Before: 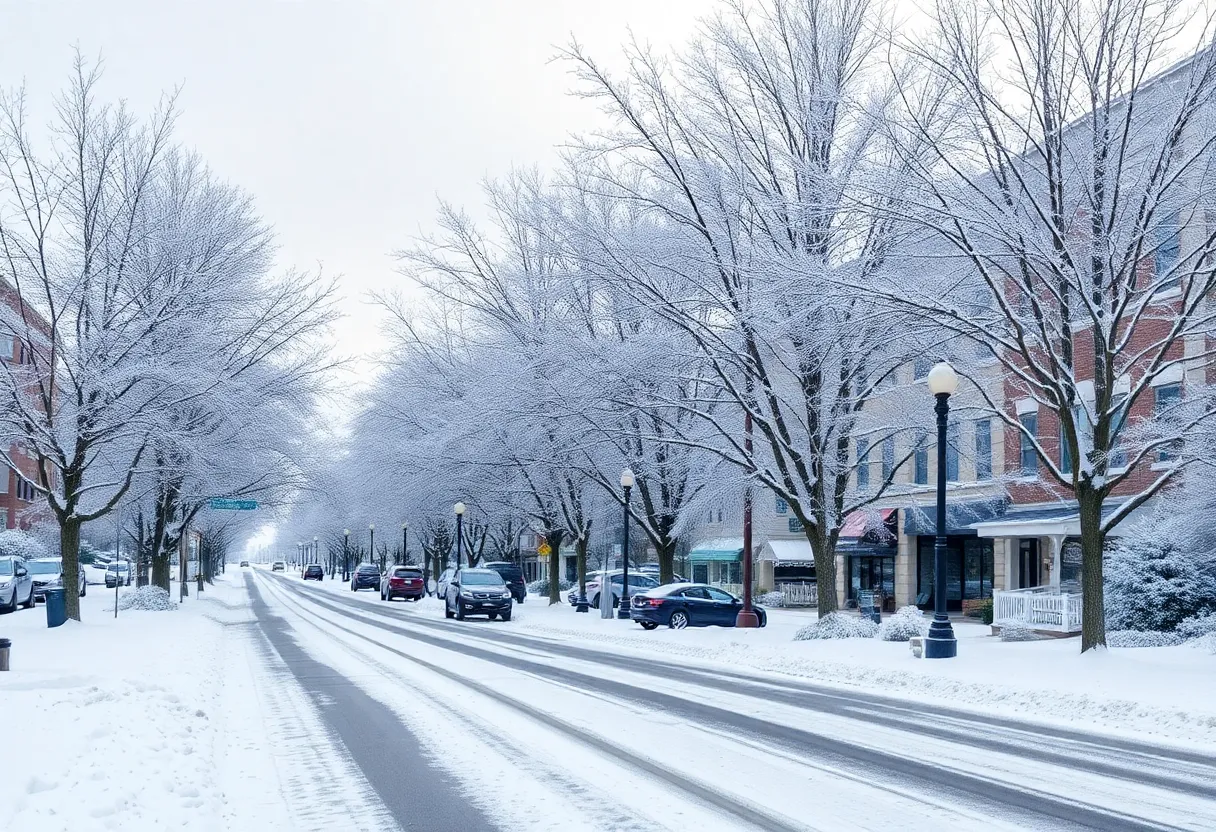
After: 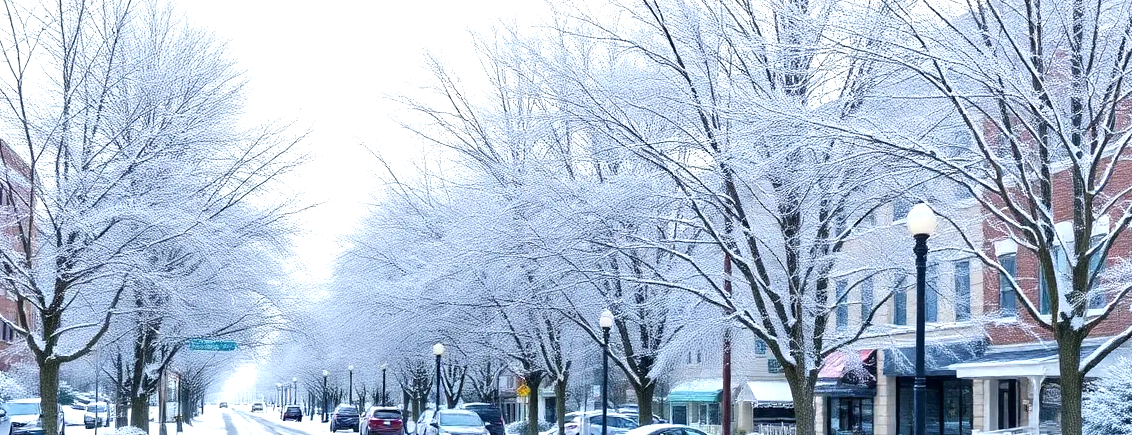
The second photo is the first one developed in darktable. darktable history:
exposure: exposure 0.648 EV, compensate highlight preservation false
crop: left 1.744%, top 19.225%, right 5.069%, bottom 28.357%
